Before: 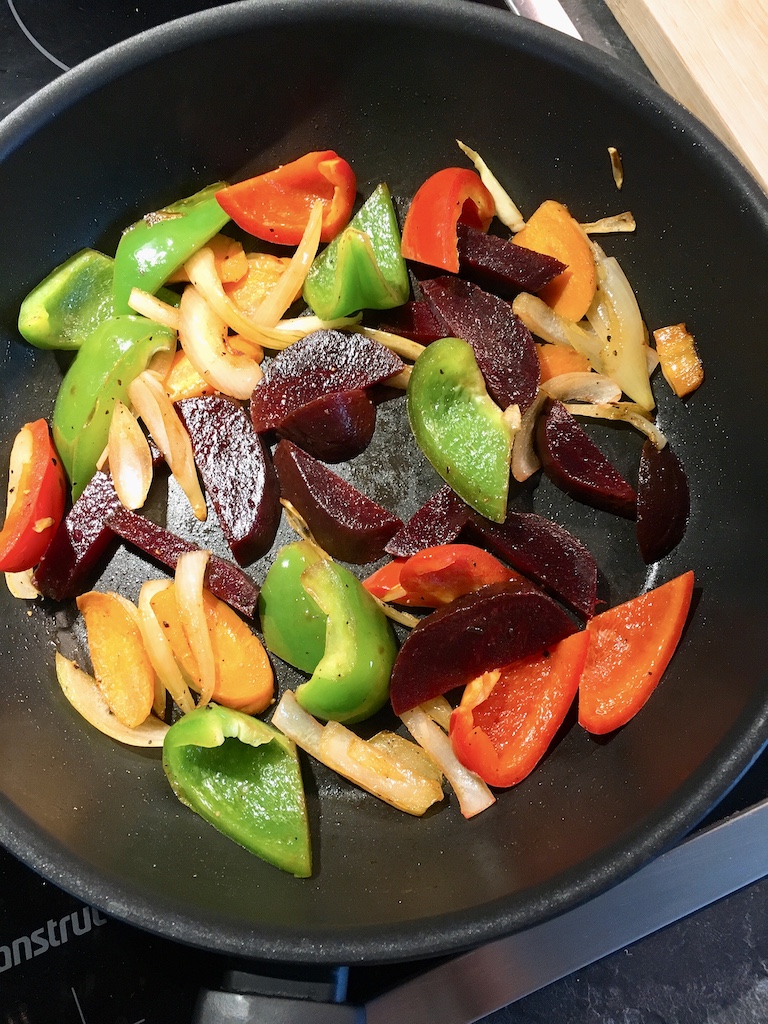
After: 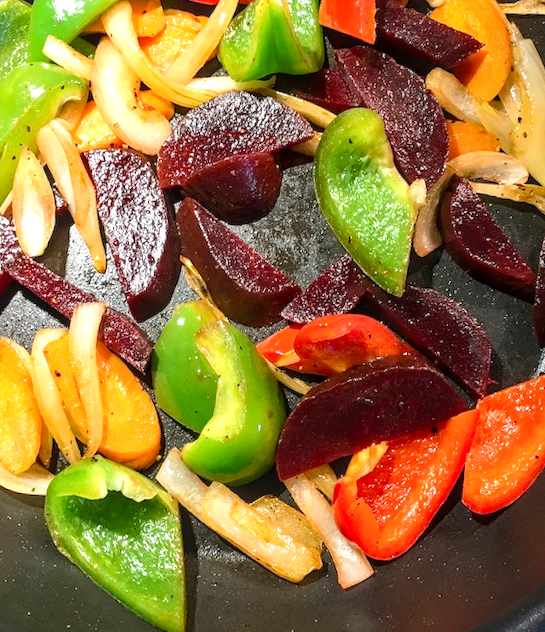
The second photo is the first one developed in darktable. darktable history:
local contrast: on, module defaults
crop and rotate: angle -4.09°, left 9.876%, top 20.465%, right 12.48%, bottom 12.047%
exposure: black level correction 0, exposure 0.301 EV, compensate highlight preservation false
